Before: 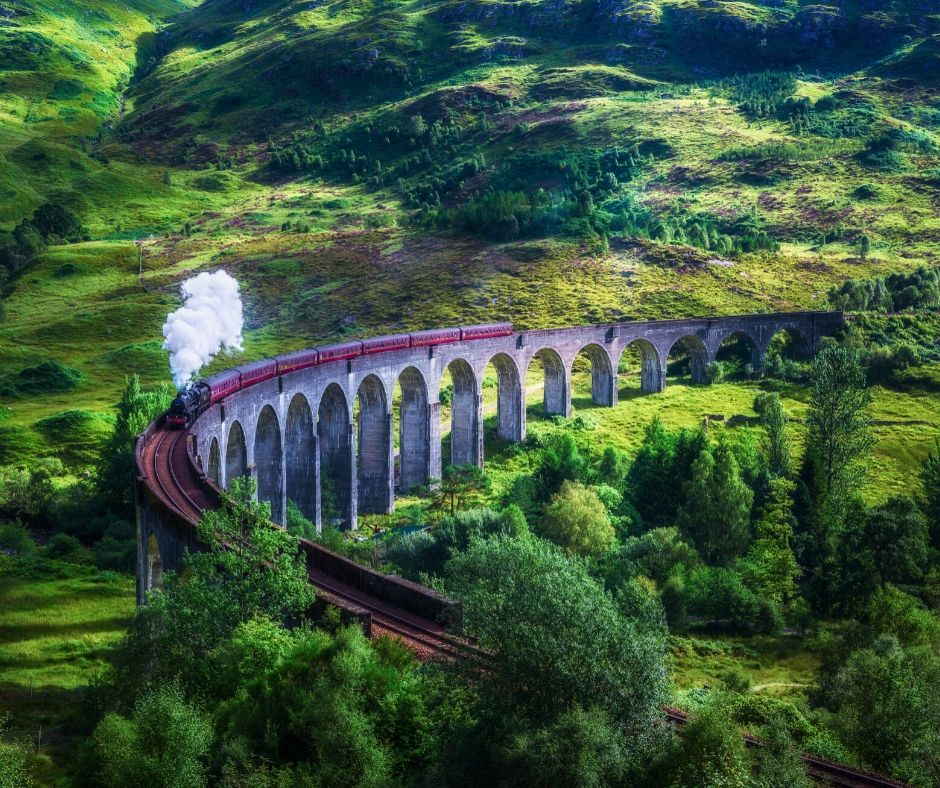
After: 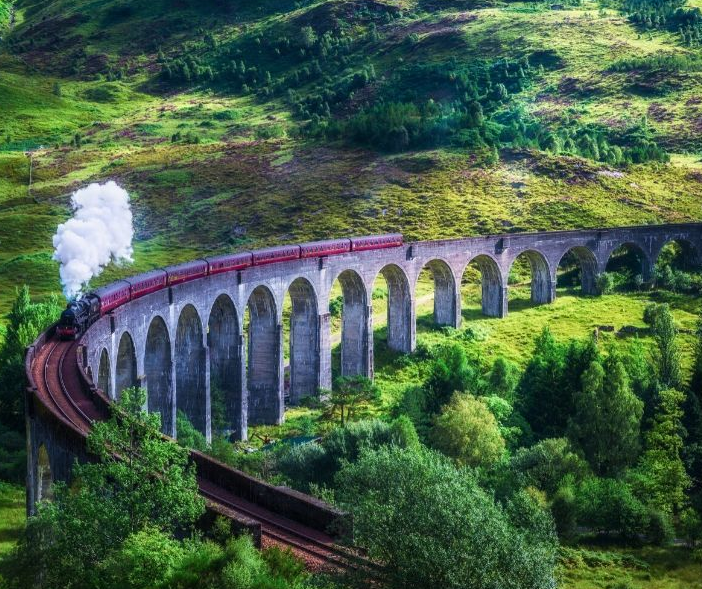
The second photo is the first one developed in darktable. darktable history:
crop and rotate: left 11.831%, top 11.346%, right 13.429%, bottom 13.899%
shadows and highlights: shadows 20.91, highlights -82.73, soften with gaussian
